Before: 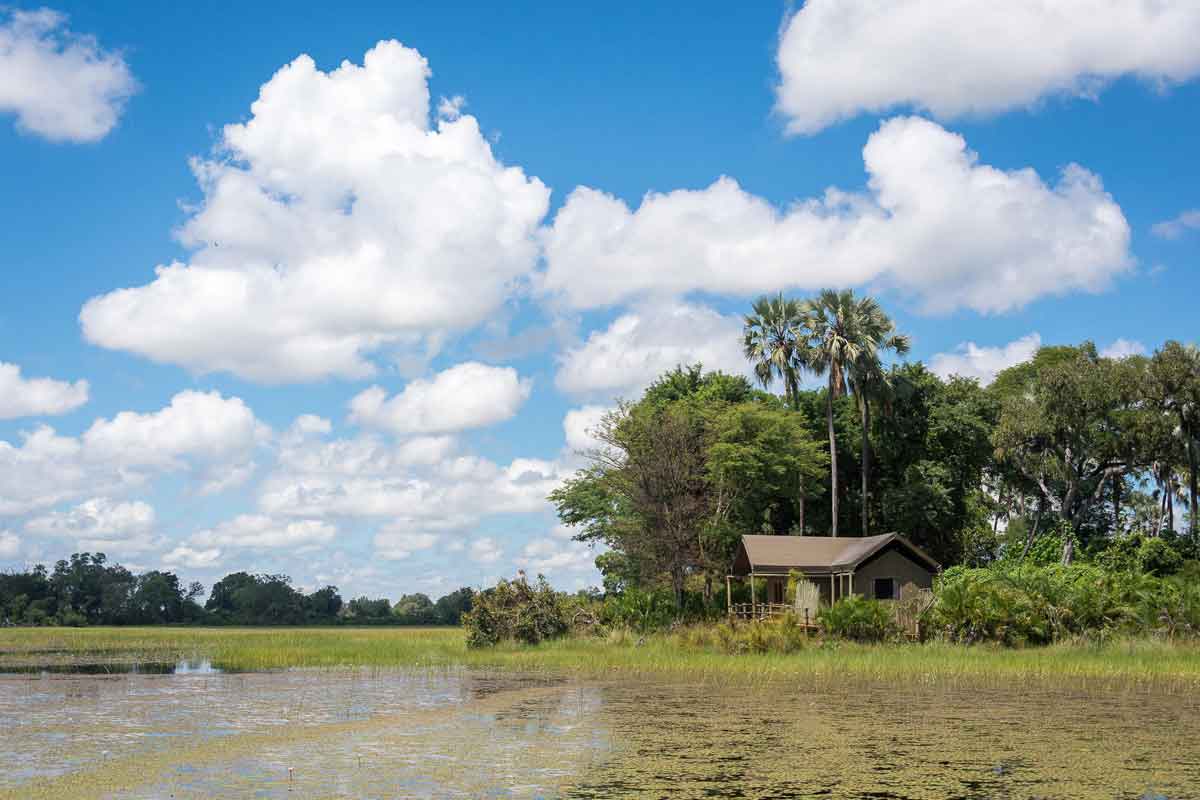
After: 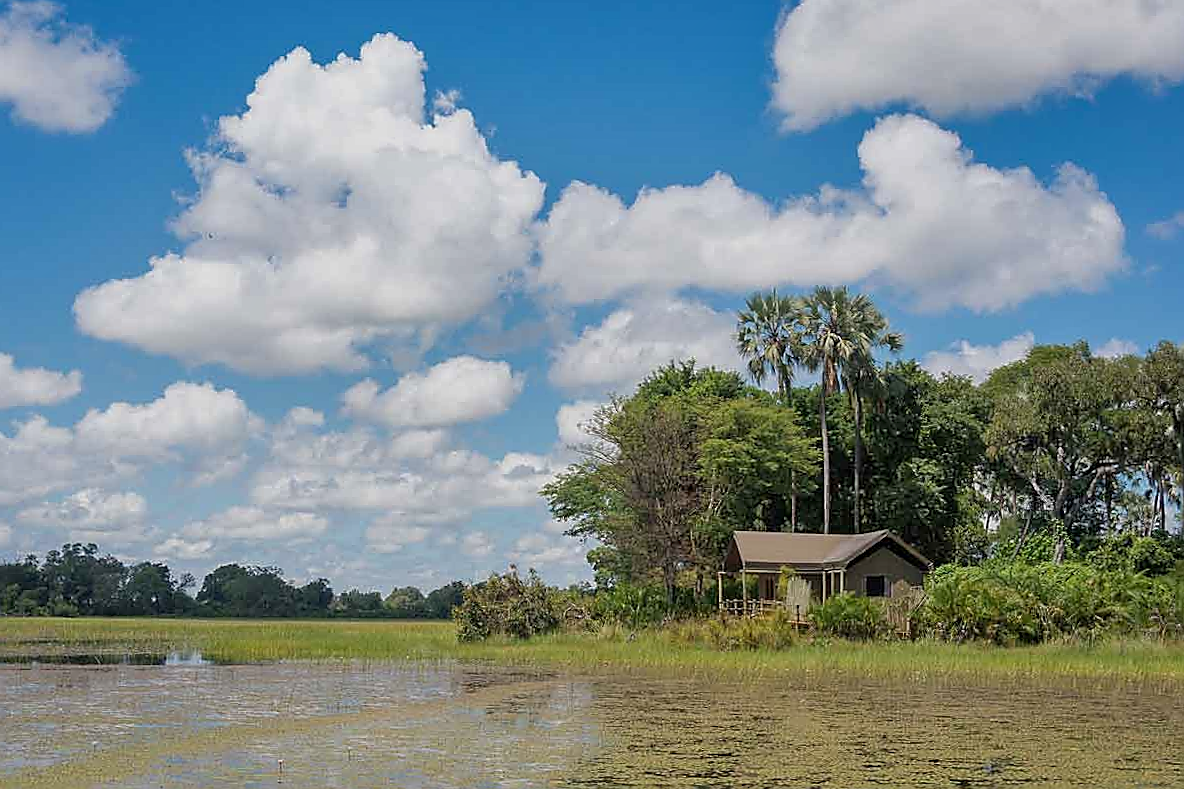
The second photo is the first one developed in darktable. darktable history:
shadows and highlights: shadows 32.83, highlights -47.7, soften with gaussian
crop and rotate: angle -0.5°
sharpen: radius 1.4, amount 1.25, threshold 0.7
tone equalizer: -8 EV 0.25 EV, -7 EV 0.417 EV, -6 EV 0.417 EV, -5 EV 0.25 EV, -3 EV -0.25 EV, -2 EV -0.417 EV, -1 EV -0.417 EV, +0 EV -0.25 EV, edges refinement/feathering 500, mask exposure compensation -1.57 EV, preserve details guided filter
